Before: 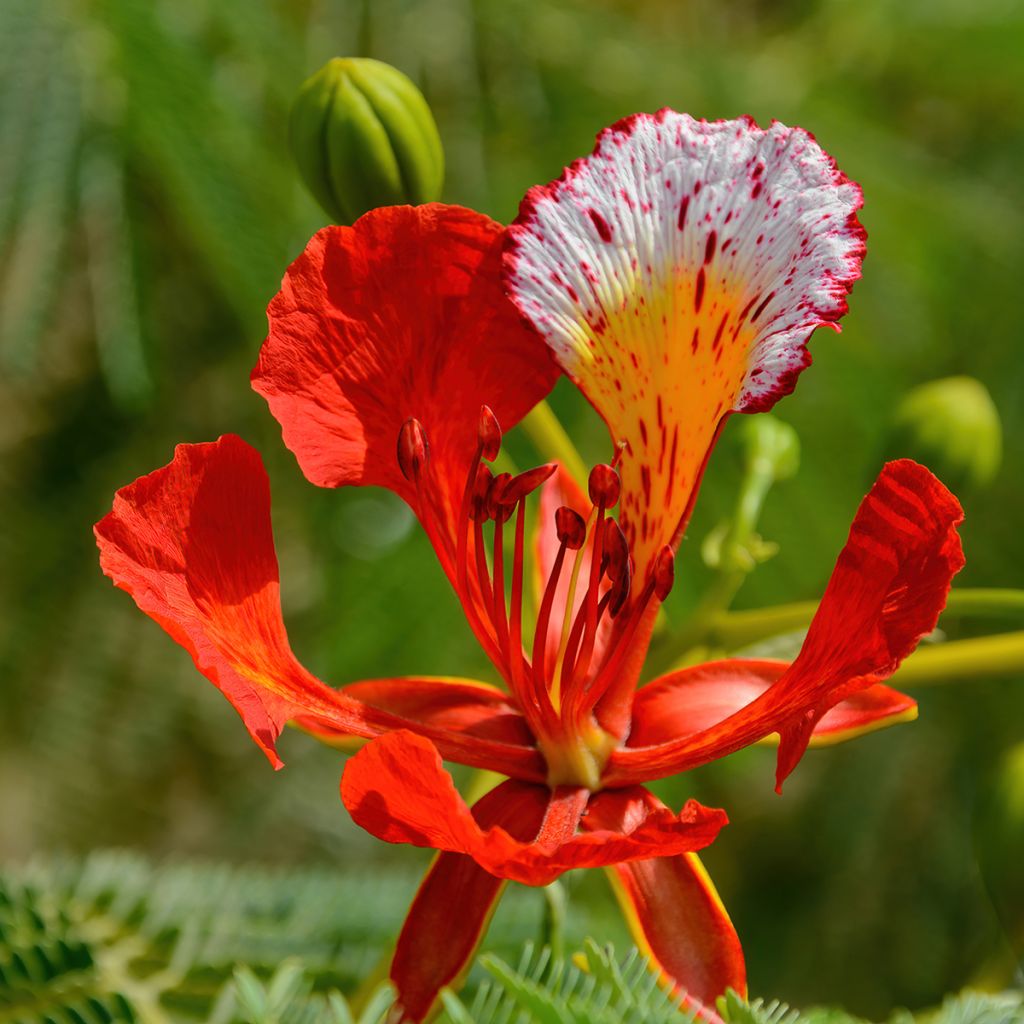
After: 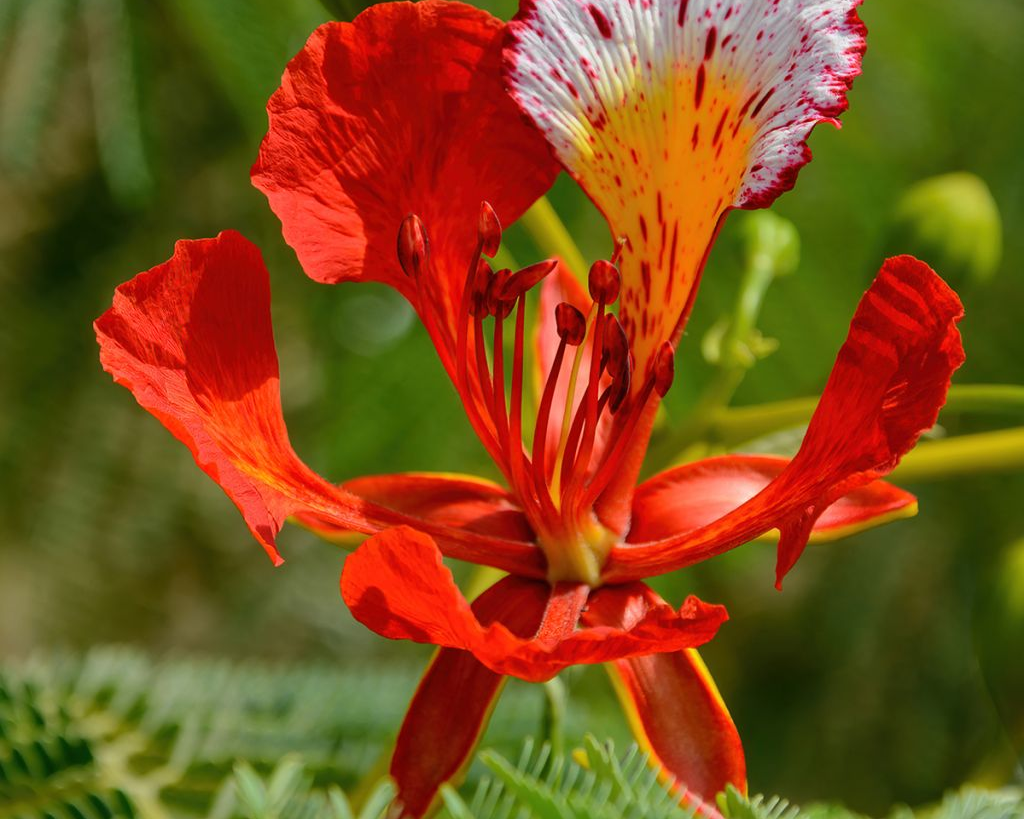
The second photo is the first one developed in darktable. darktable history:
crop and rotate: top 20.019%
